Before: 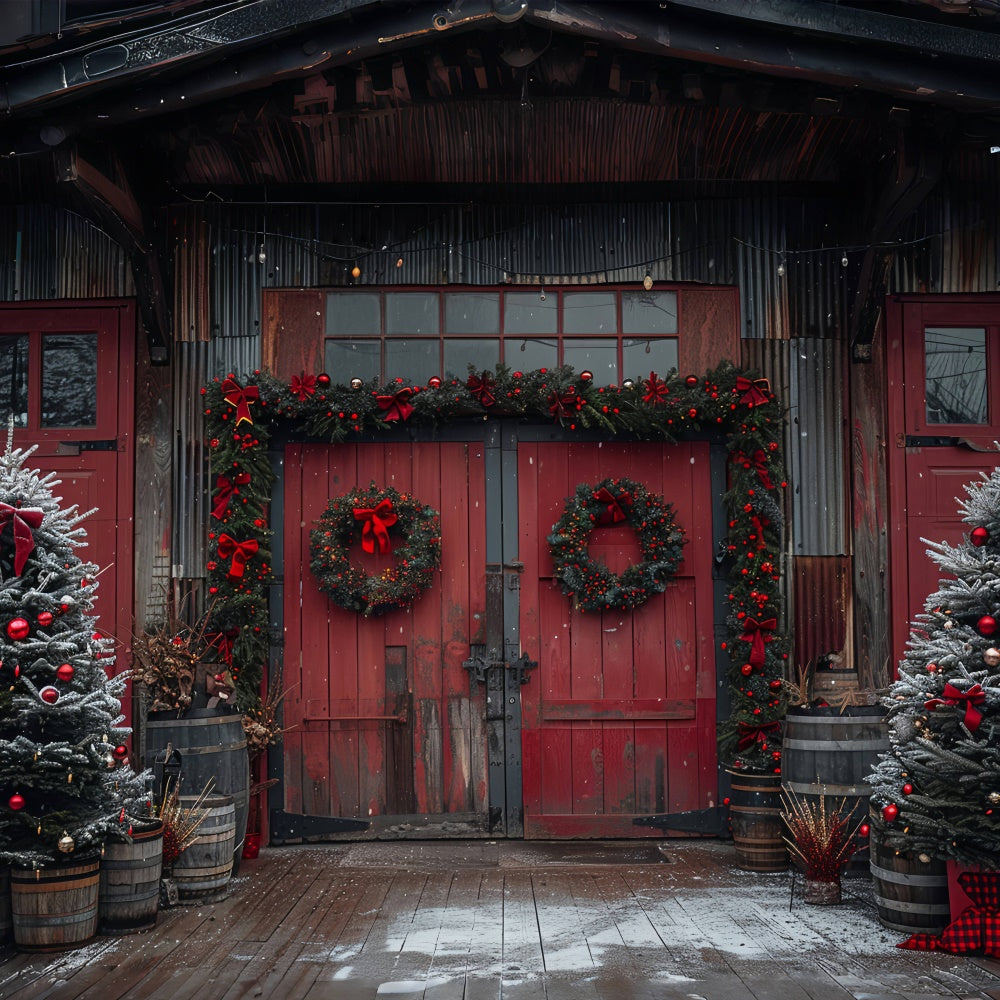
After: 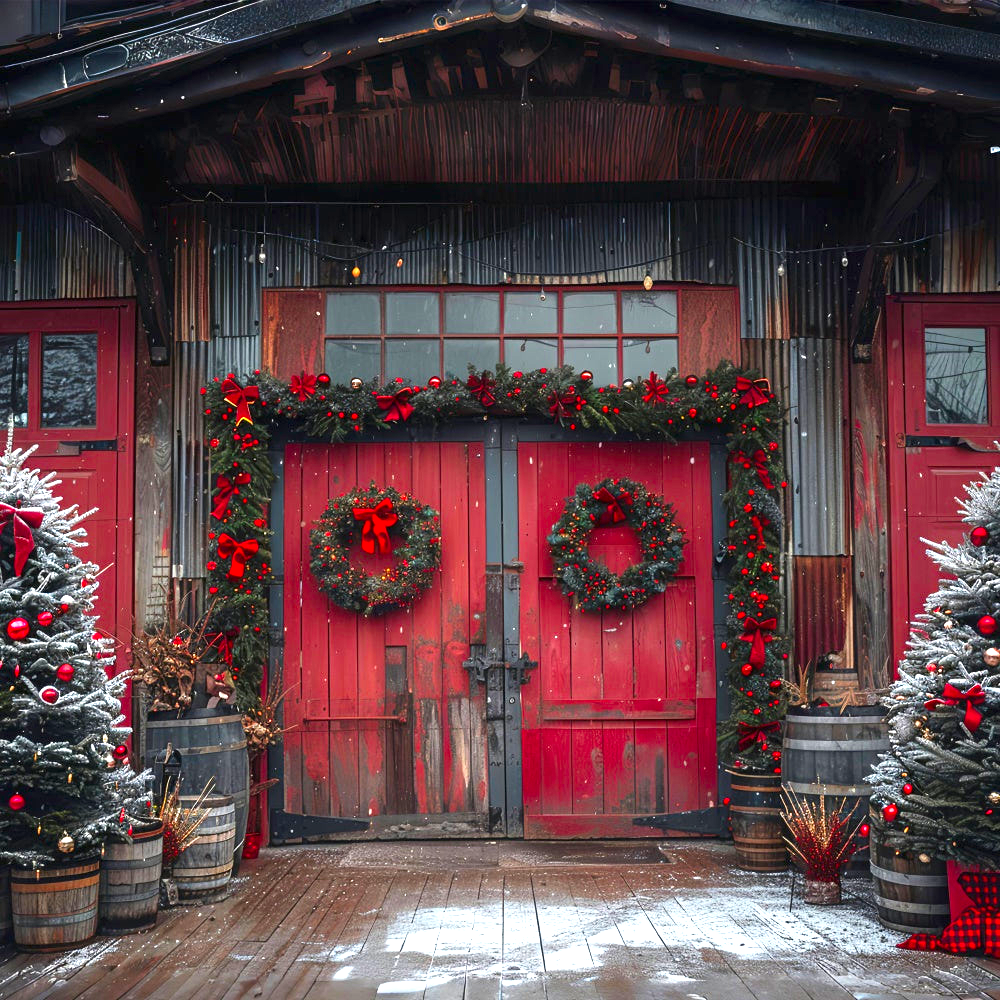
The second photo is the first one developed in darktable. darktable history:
exposure: black level correction 0, exposure 1.2 EV, compensate exposure bias true, compensate highlight preservation false
color correction: saturation 1.34
